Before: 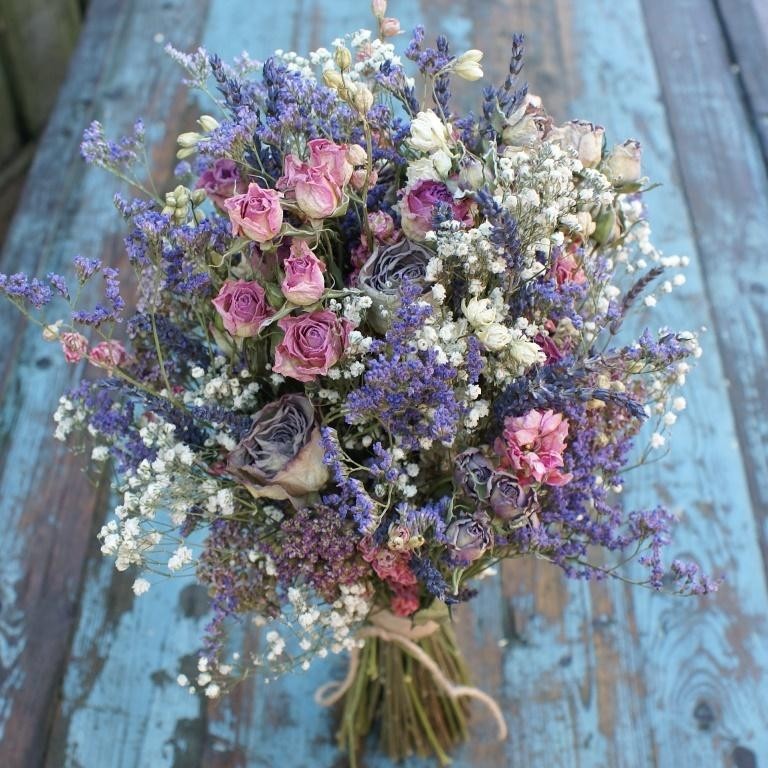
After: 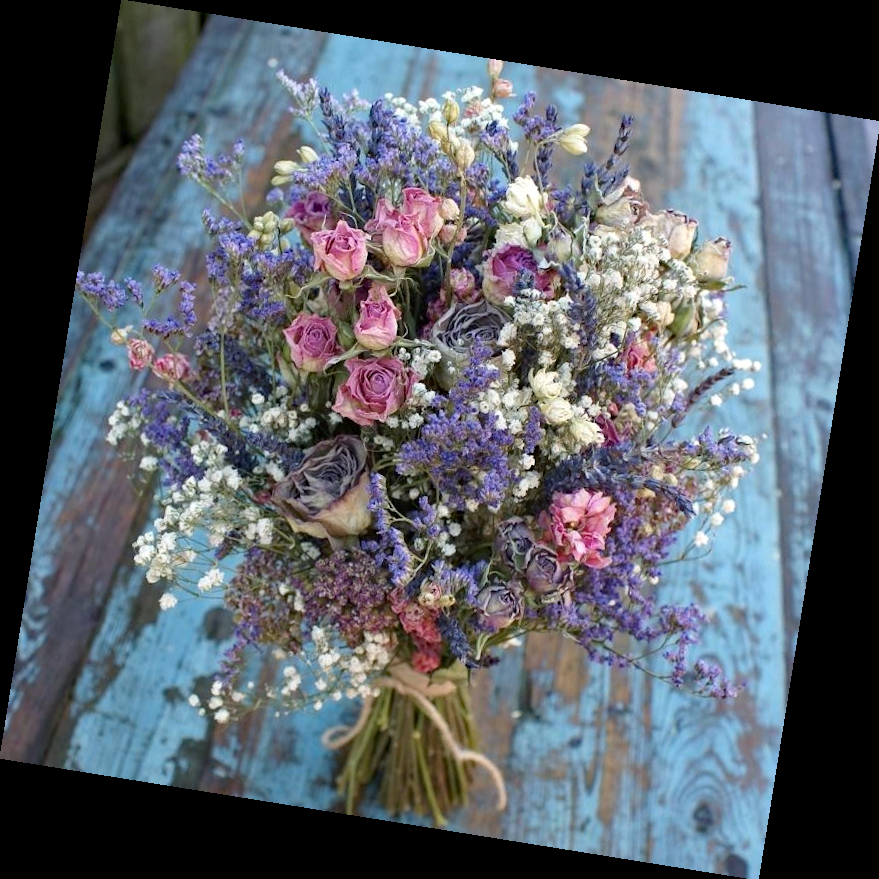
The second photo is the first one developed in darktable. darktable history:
rotate and perspective: rotation 9.12°, automatic cropping off
haze removal: strength 0.29, distance 0.25, compatibility mode true, adaptive false
